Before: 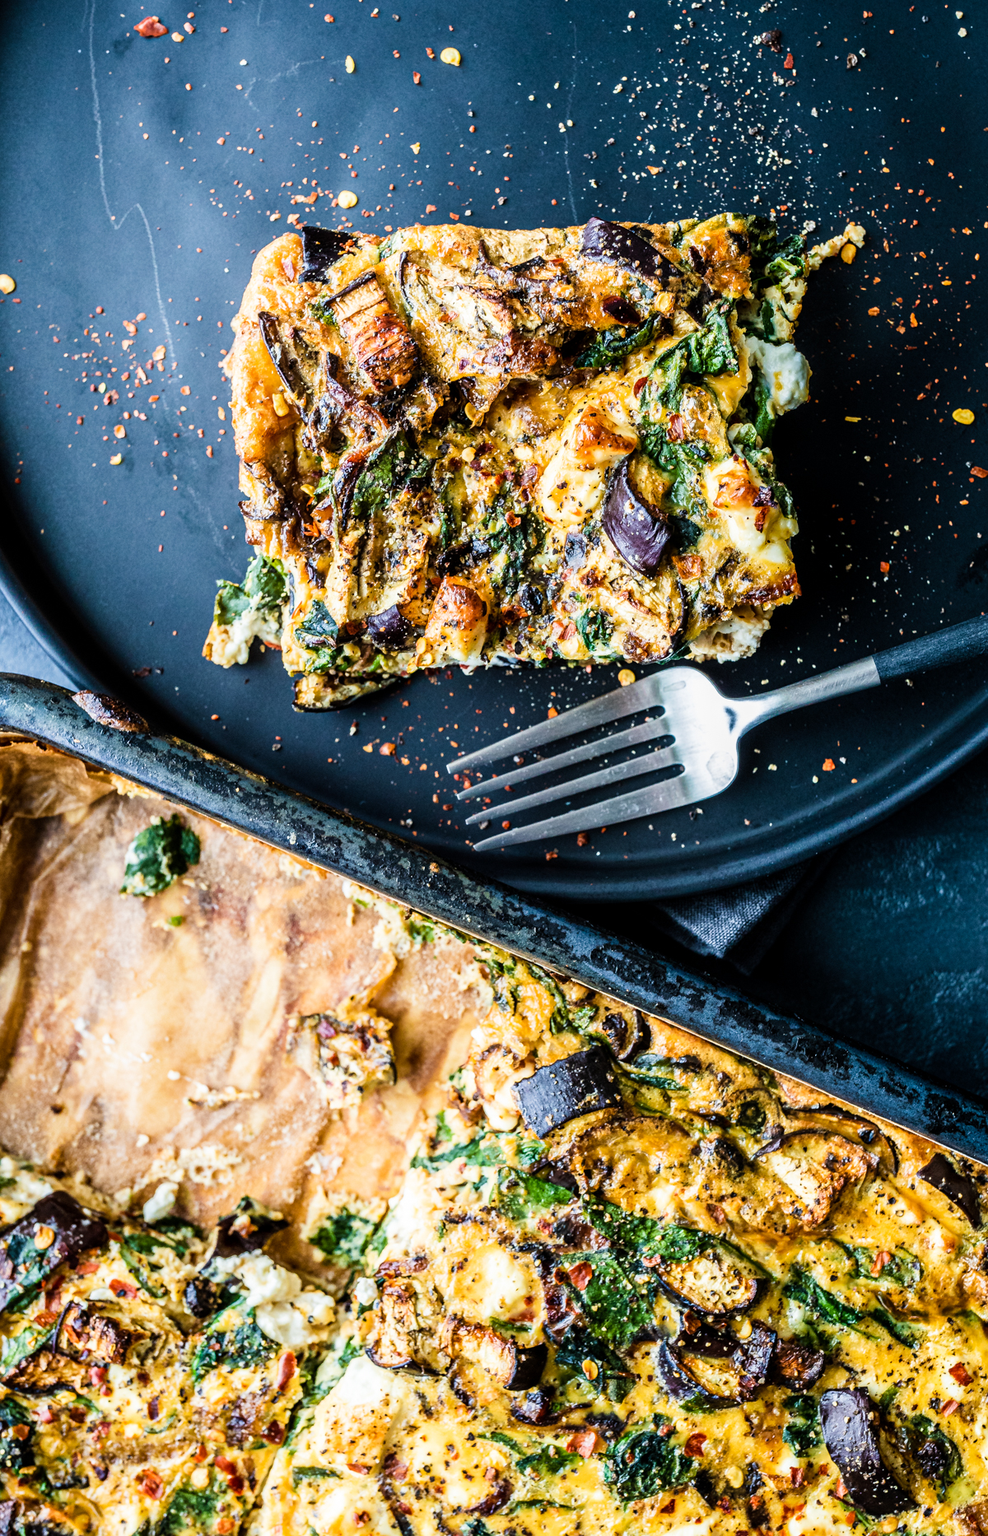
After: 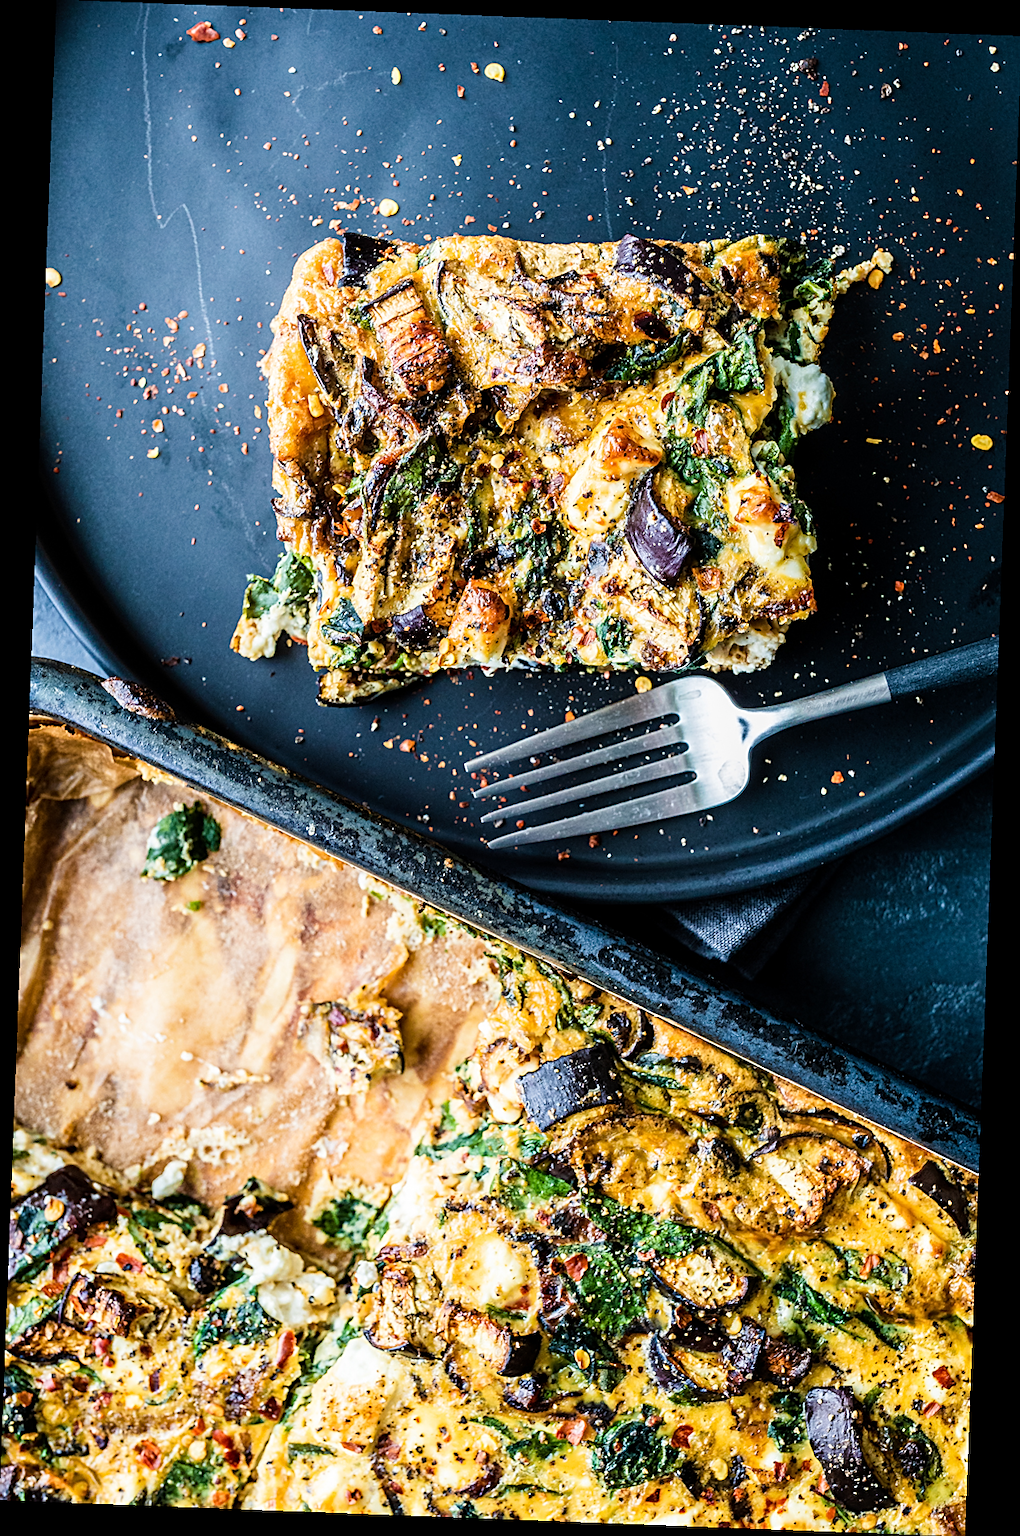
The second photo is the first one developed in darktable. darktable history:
rotate and perspective: rotation 2.17°, automatic cropping off
sharpen: on, module defaults
